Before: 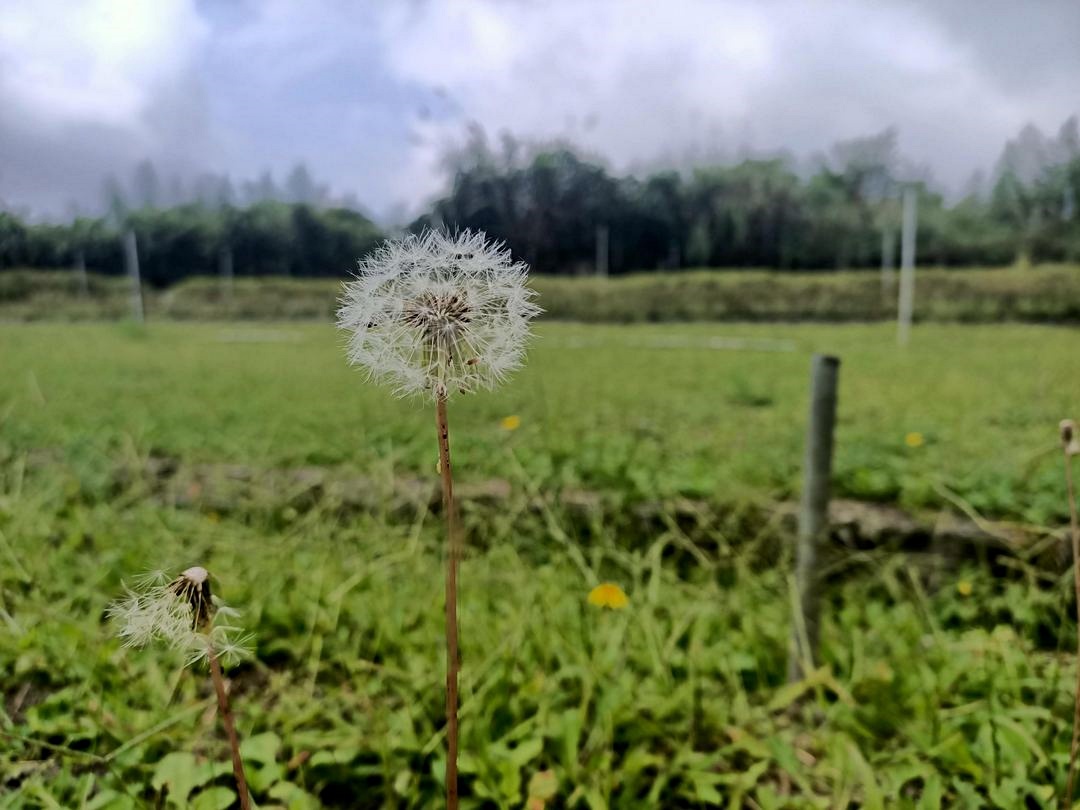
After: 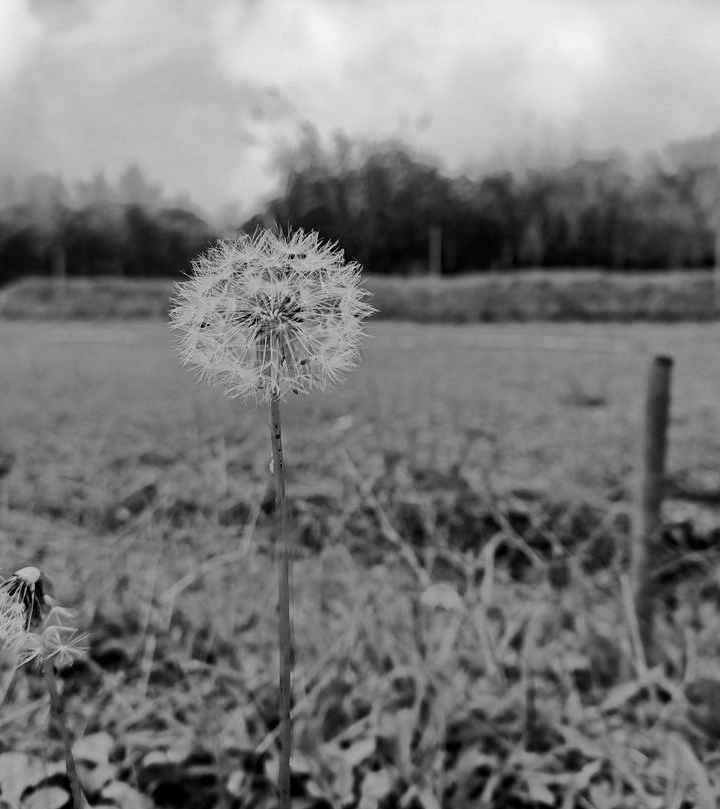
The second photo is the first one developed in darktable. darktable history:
monochrome: a 16.01, b -2.65, highlights 0.52
crop and rotate: left 15.546%, right 17.787%
